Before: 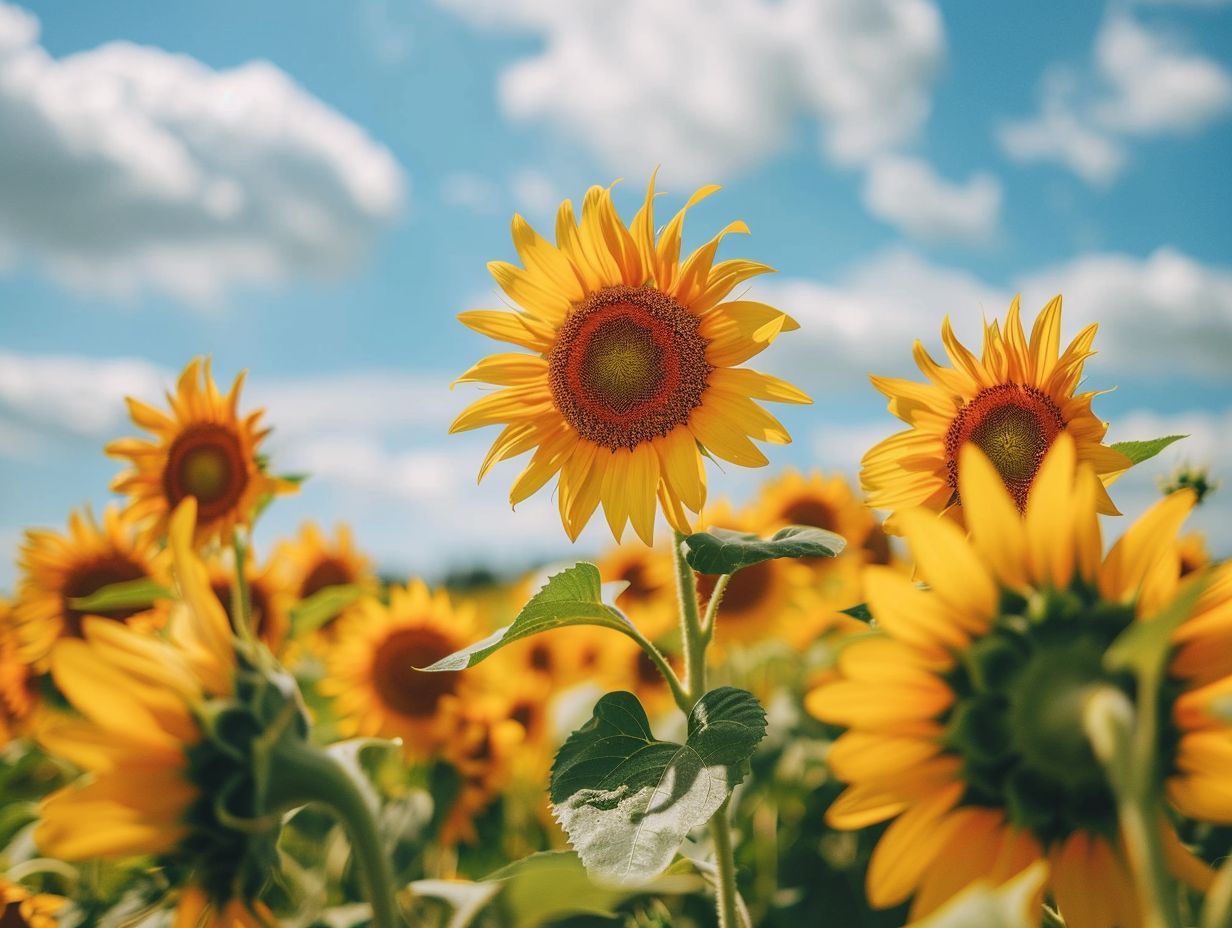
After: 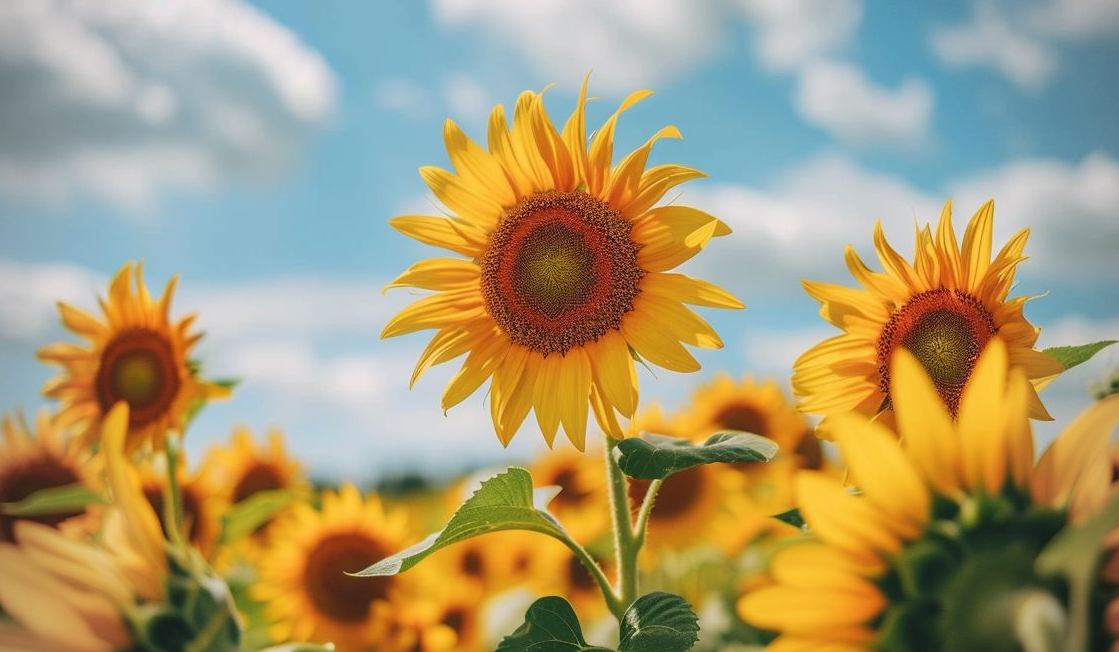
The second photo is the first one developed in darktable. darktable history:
vignetting: on, module defaults
crop: left 5.596%, top 10.314%, right 3.534%, bottom 19.395%
